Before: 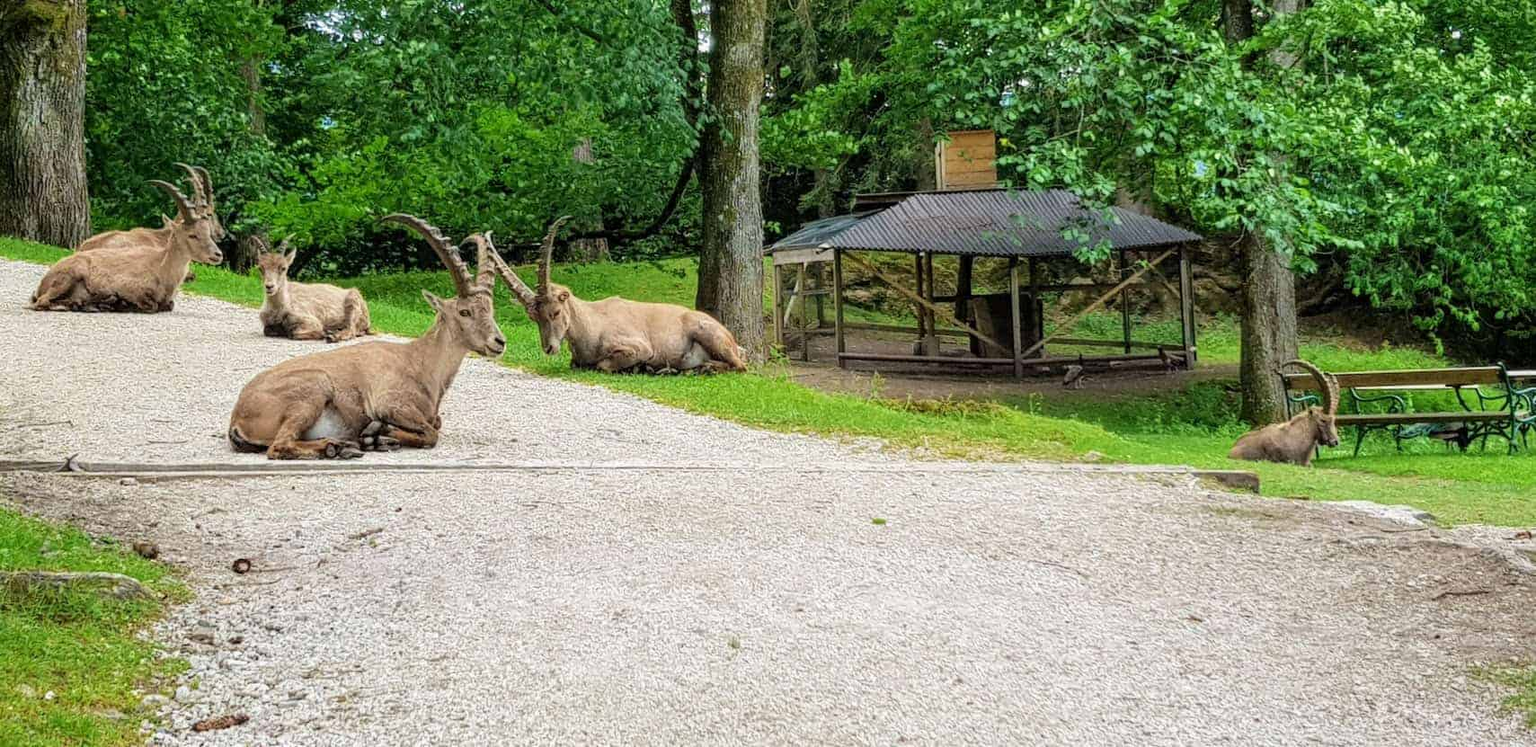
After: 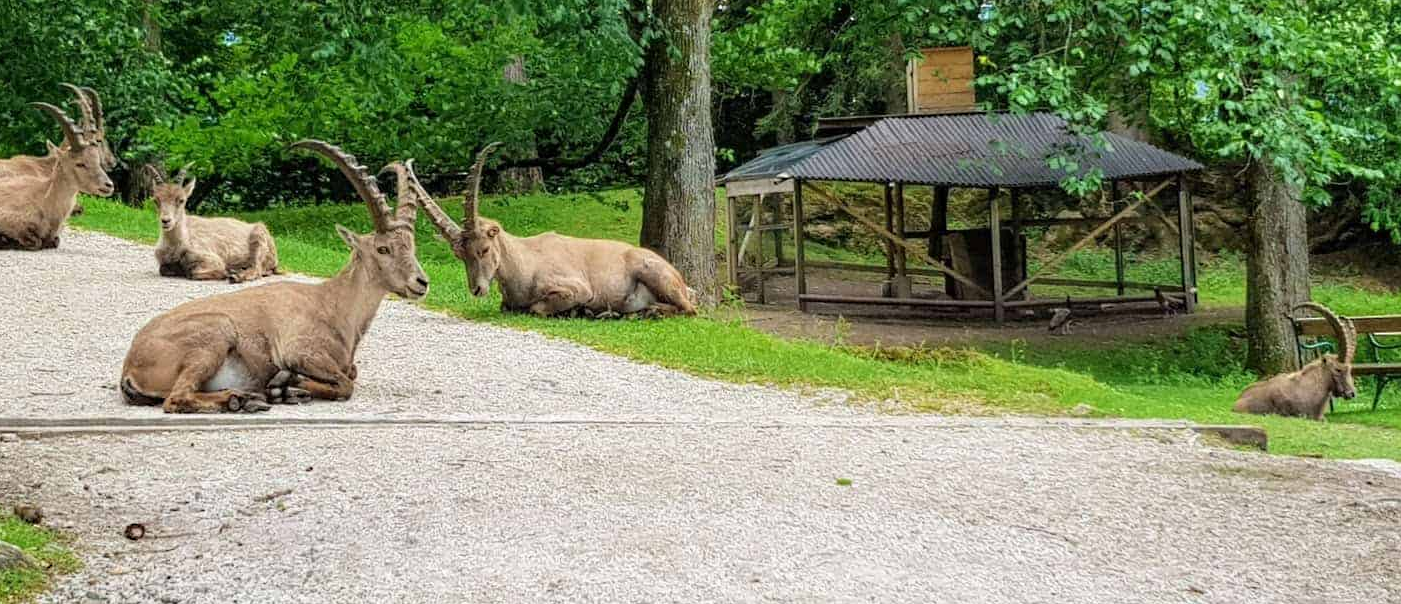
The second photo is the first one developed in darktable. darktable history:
crop: left 7.856%, top 11.836%, right 10.12%, bottom 15.387%
sharpen: radius 5.325, amount 0.312, threshold 26.433
